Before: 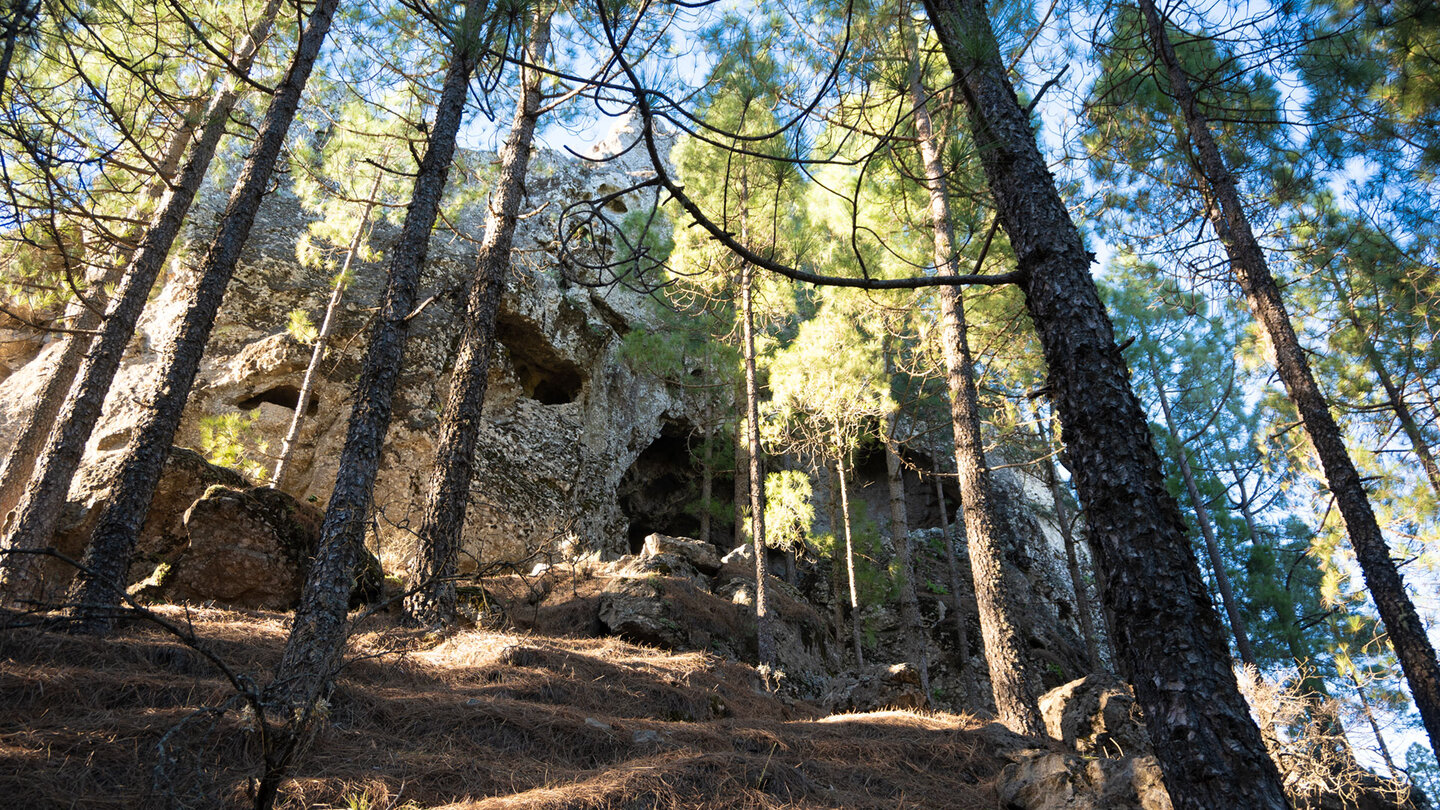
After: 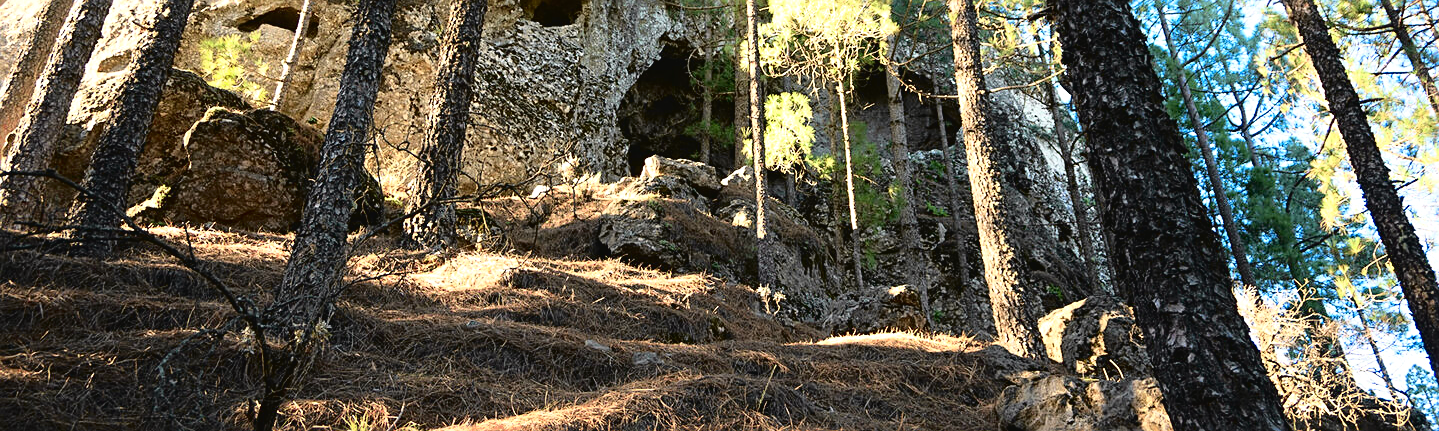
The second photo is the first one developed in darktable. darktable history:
exposure: exposure 0.377 EV, compensate highlight preservation false
tone curve: curves: ch0 [(0.003, 0.029) (0.037, 0.036) (0.149, 0.117) (0.297, 0.318) (0.422, 0.474) (0.531, 0.6) (0.743, 0.809) (0.889, 0.941) (1, 0.98)]; ch1 [(0, 0) (0.305, 0.325) (0.453, 0.437) (0.482, 0.479) (0.501, 0.5) (0.506, 0.503) (0.564, 0.578) (0.587, 0.625) (0.666, 0.727) (1, 1)]; ch2 [(0, 0) (0.323, 0.277) (0.408, 0.399) (0.45, 0.48) (0.499, 0.502) (0.512, 0.523) (0.57, 0.595) (0.653, 0.671) (0.768, 0.744) (1, 1)], color space Lab, independent channels, preserve colors none
sharpen: on, module defaults
crop and rotate: top 46.79%, right 0.061%
